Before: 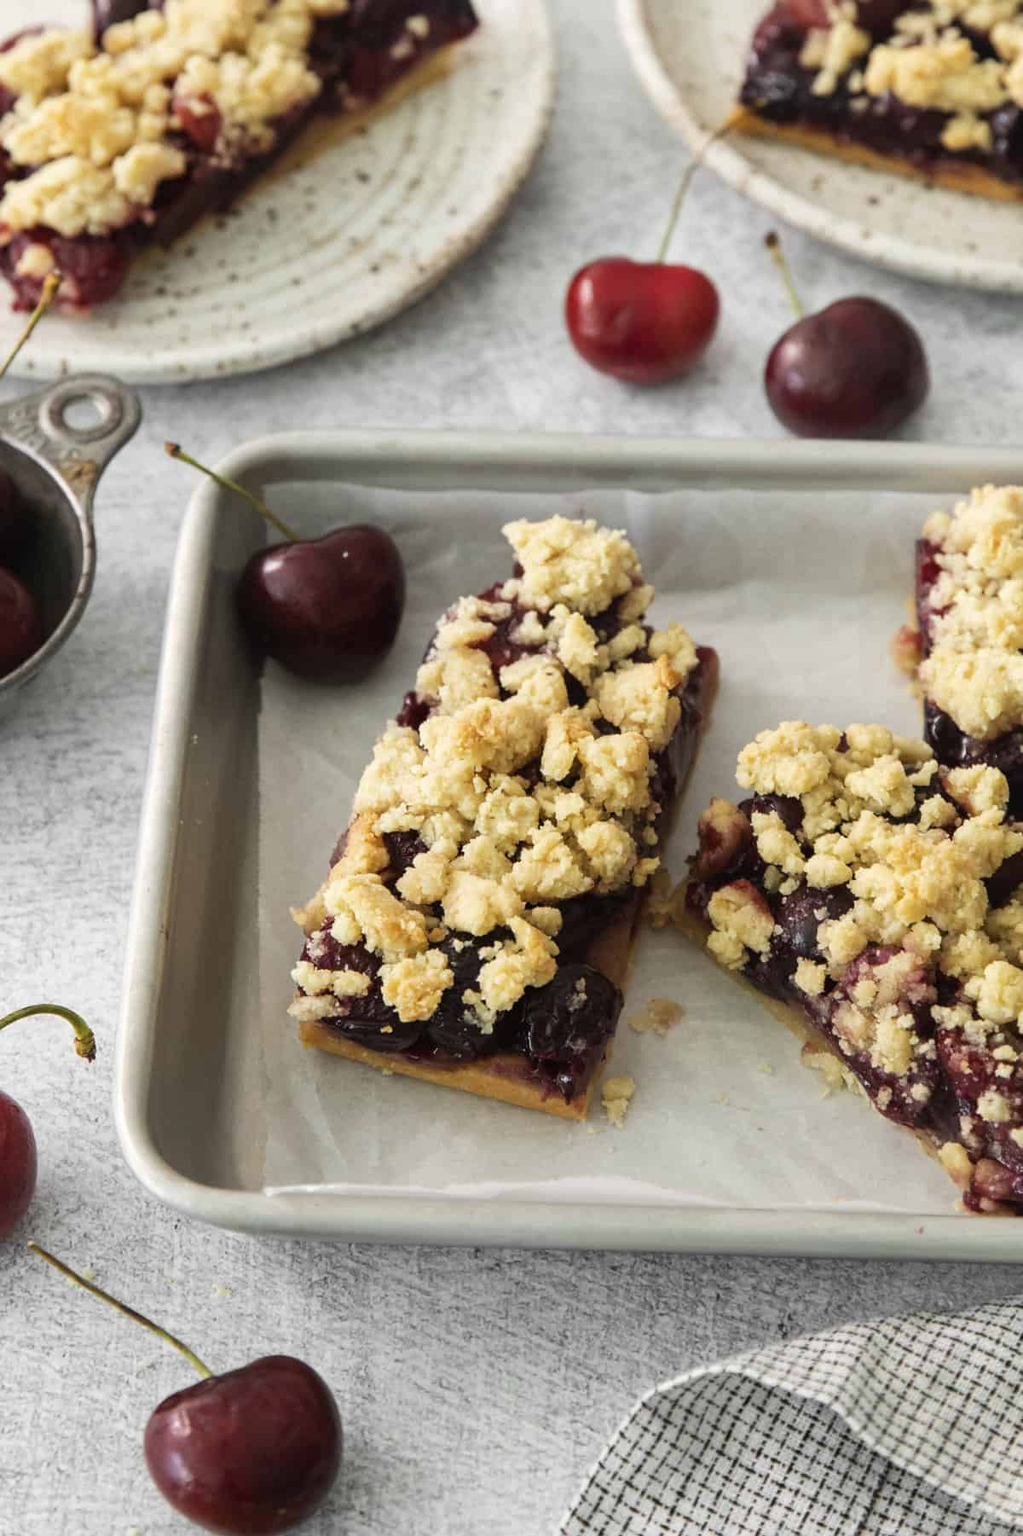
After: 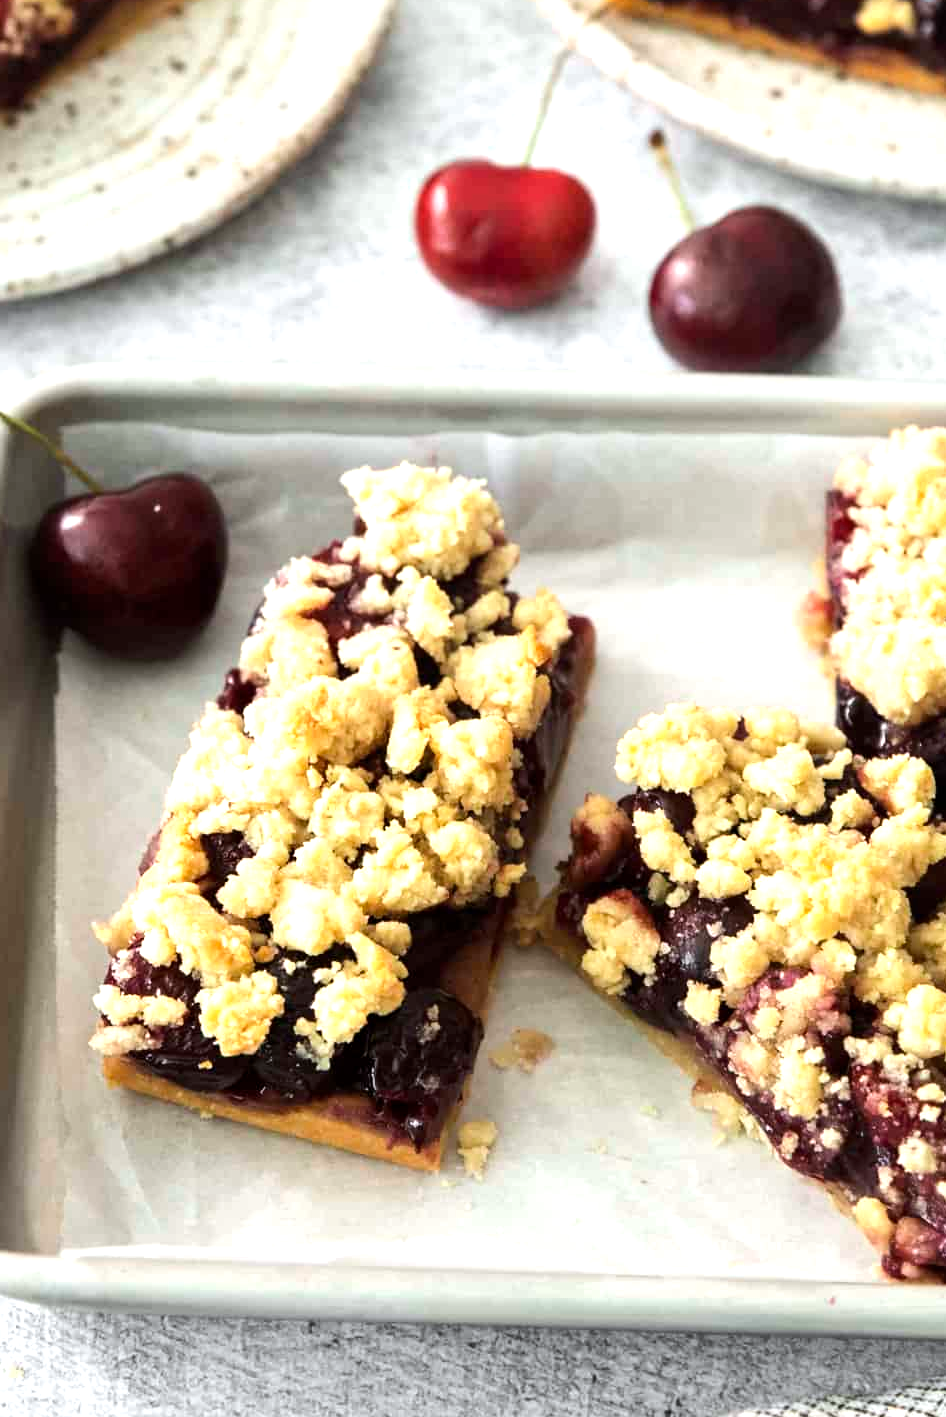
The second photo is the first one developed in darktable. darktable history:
tone equalizer: -8 EV -0.417 EV, -7 EV -0.389 EV, -6 EV -0.333 EV, -5 EV -0.222 EV, -3 EV 0.222 EV, -2 EV 0.333 EV, -1 EV 0.389 EV, +0 EV 0.417 EV, edges refinement/feathering 500, mask exposure compensation -1.57 EV, preserve details no
white balance: red 0.988, blue 1.017
exposure: black level correction 0.001, exposure 0.5 EV, compensate exposure bias true, compensate highlight preservation false
crop and rotate: left 20.74%, top 7.912%, right 0.375%, bottom 13.378%
